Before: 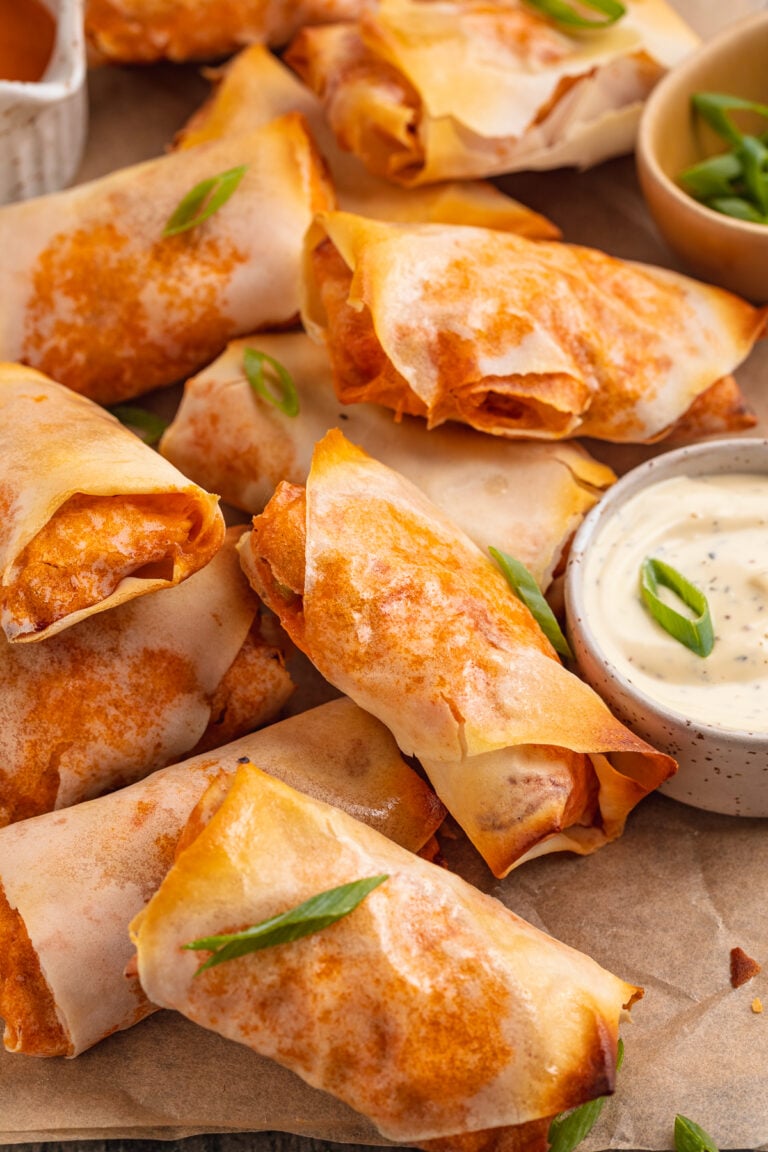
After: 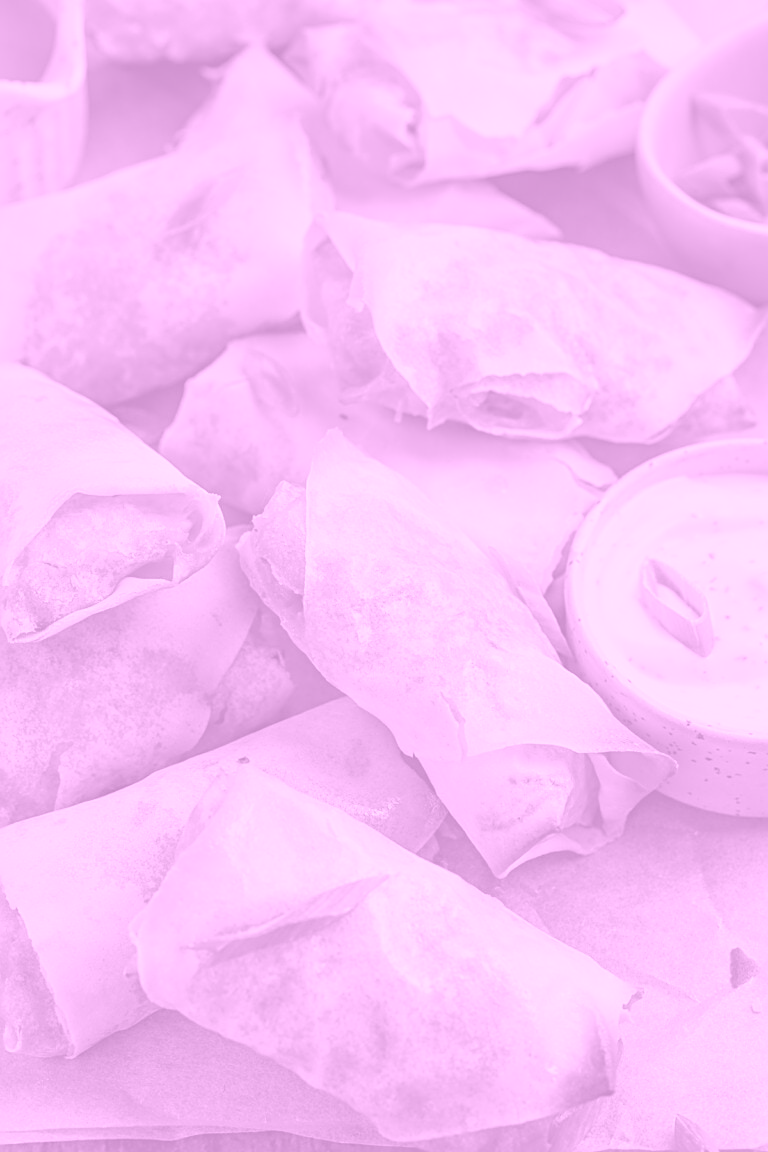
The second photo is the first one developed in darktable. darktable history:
colorize: hue 331.2°, saturation 69%, source mix 30.28%, lightness 69.02%, version 1
sharpen: on, module defaults
